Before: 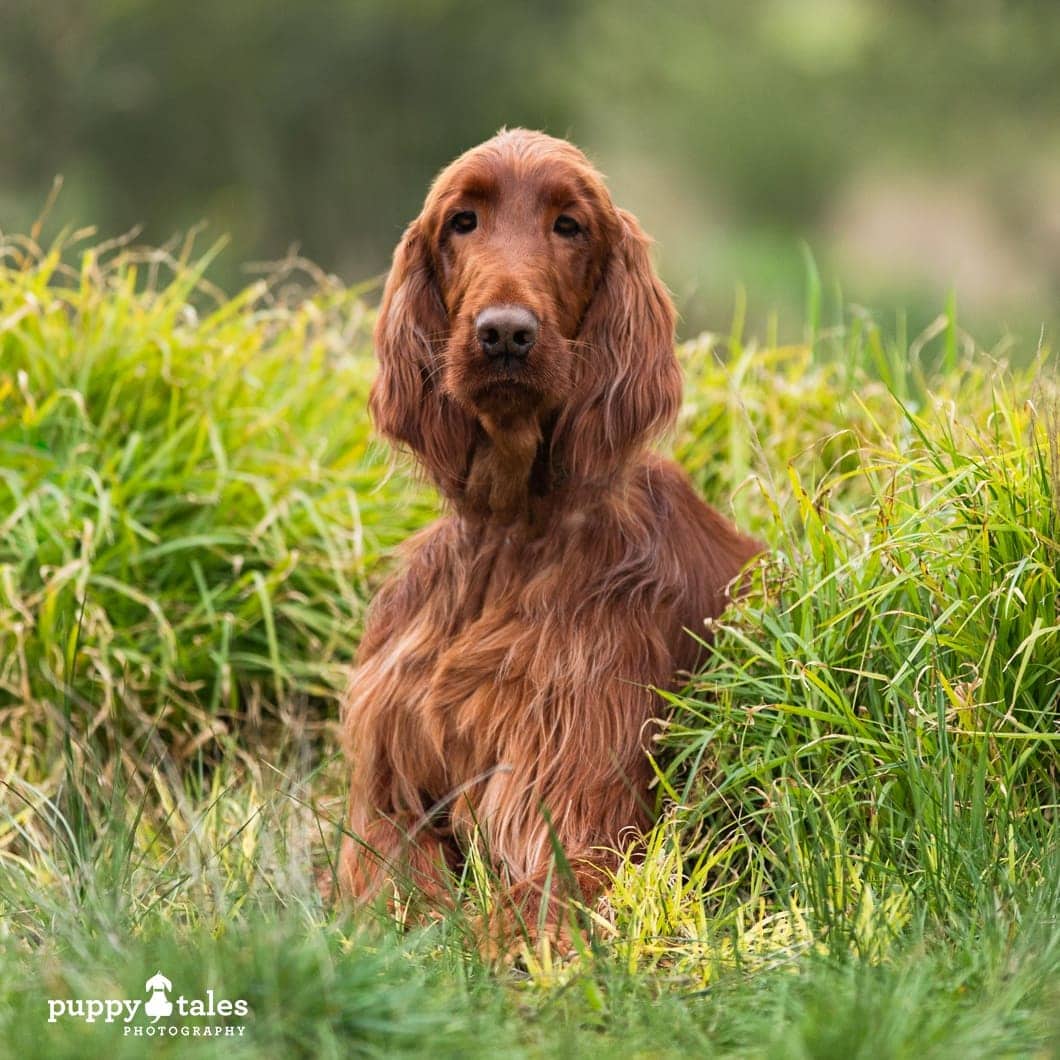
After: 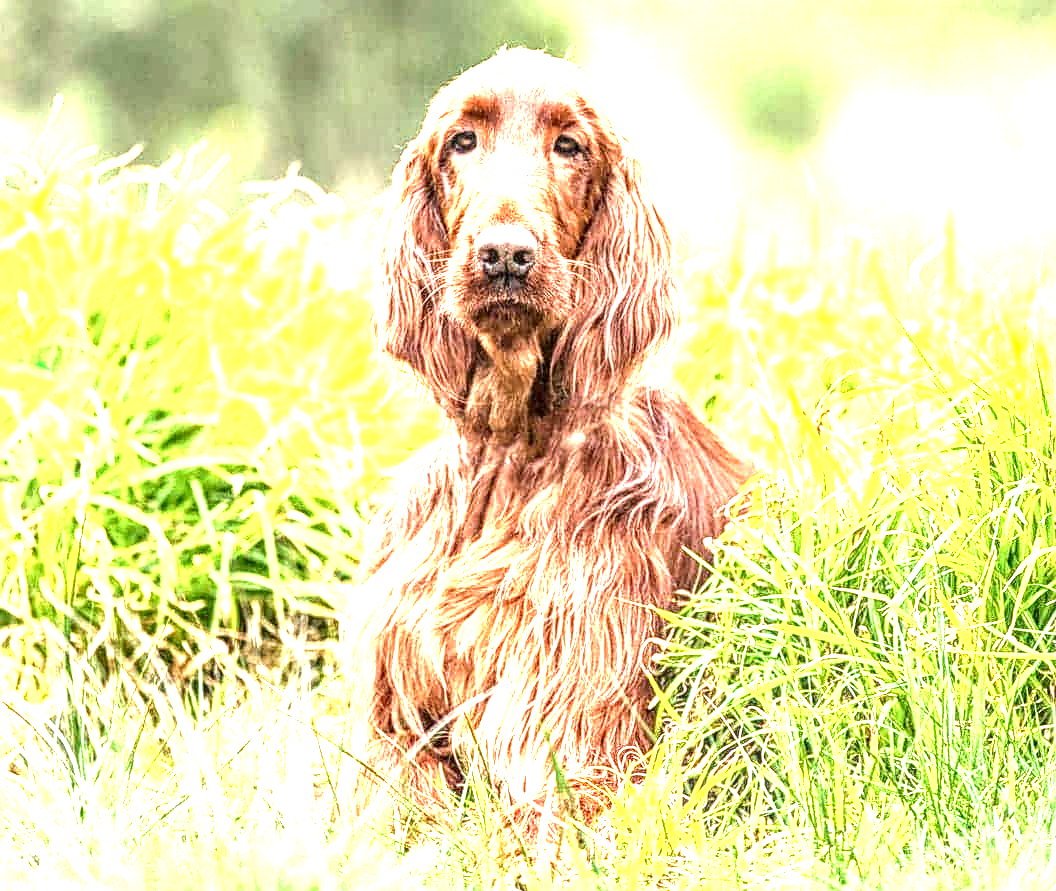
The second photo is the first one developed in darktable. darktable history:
local contrast: highlights 0%, shadows 0%, detail 182%
sharpen: on, module defaults
tone curve: curves: ch0 [(0, 0) (0.08, 0.069) (0.4, 0.391) (0.6, 0.609) (0.92, 0.93) (1, 1)], color space Lab, independent channels, preserve colors none
exposure: black level correction 0.001, exposure 2.607 EV, compensate exposure bias true, compensate highlight preservation false
color calibration: illuminant same as pipeline (D50), adaptation none (bypass), gamut compression 1.72
crop: top 7.625%, bottom 8.027%
